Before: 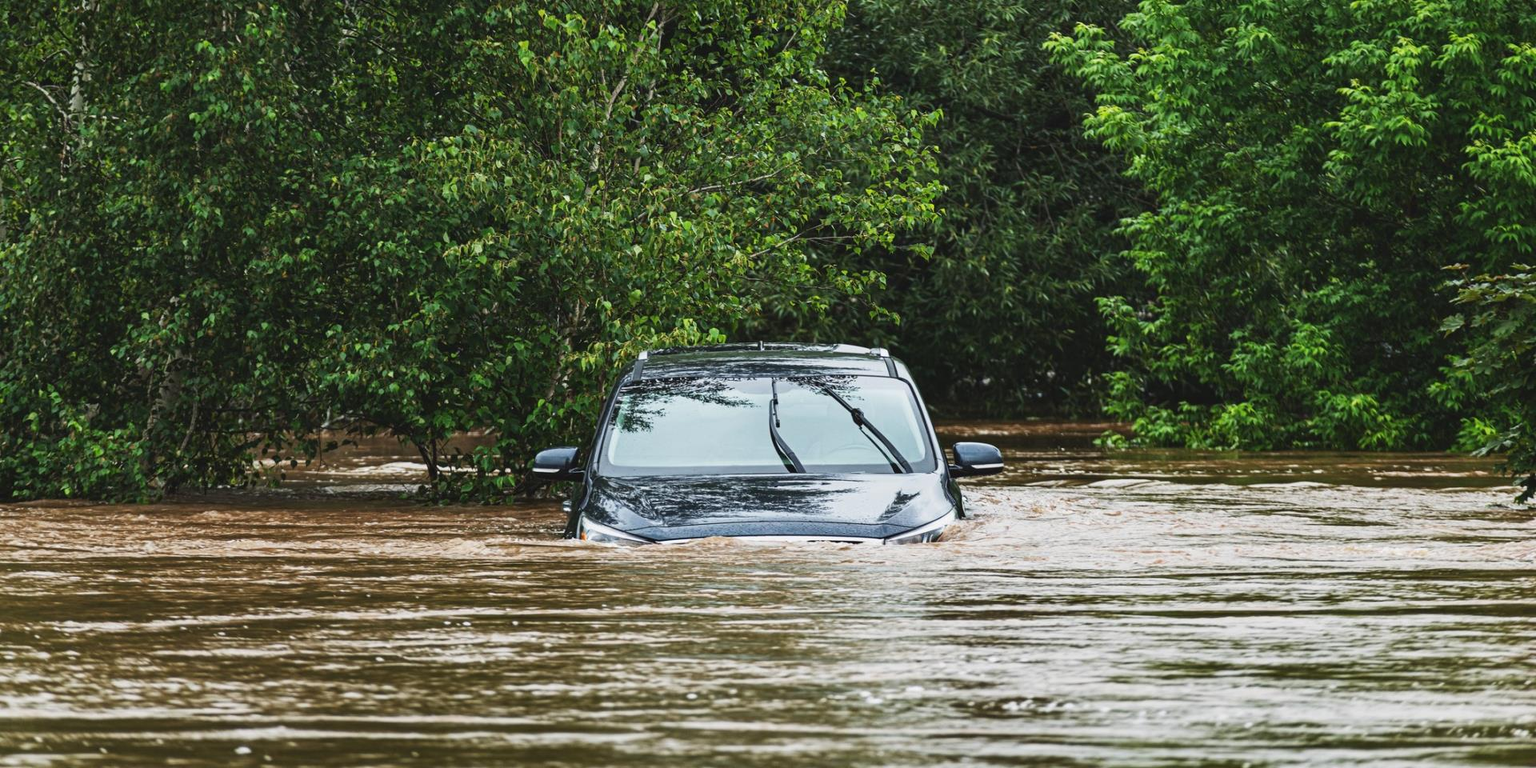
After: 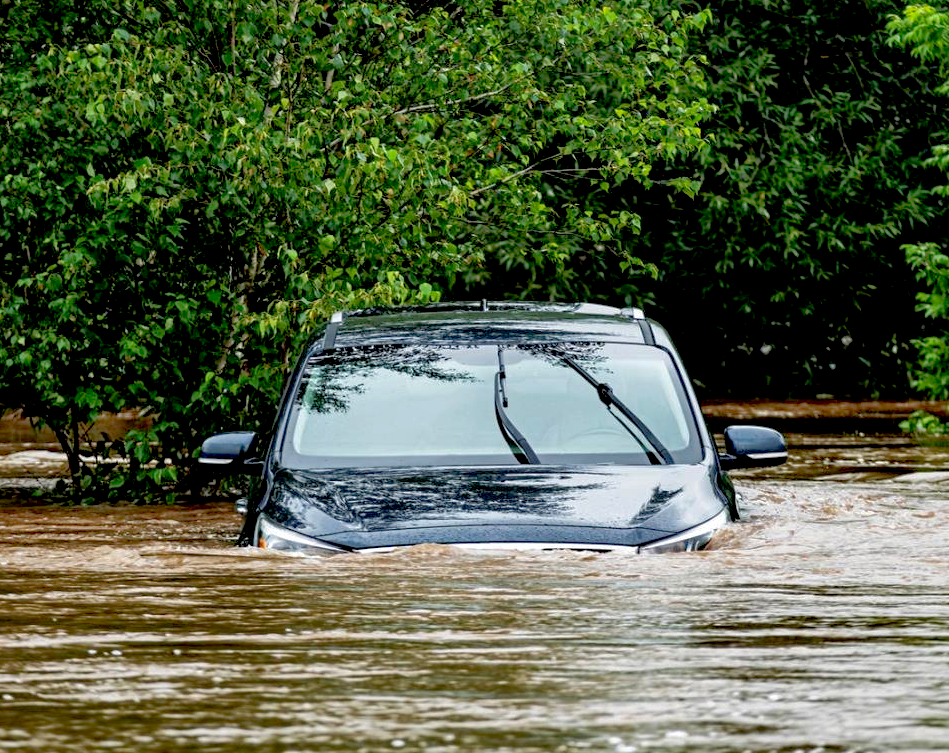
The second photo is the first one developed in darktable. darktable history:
exposure: black level correction 0.025, exposure 0.182 EV, compensate highlight preservation false
crop and rotate: angle 0.02°, left 24.353%, top 13.219%, right 26.156%, bottom 8.224%
shadows and highlights: on, module defaults
